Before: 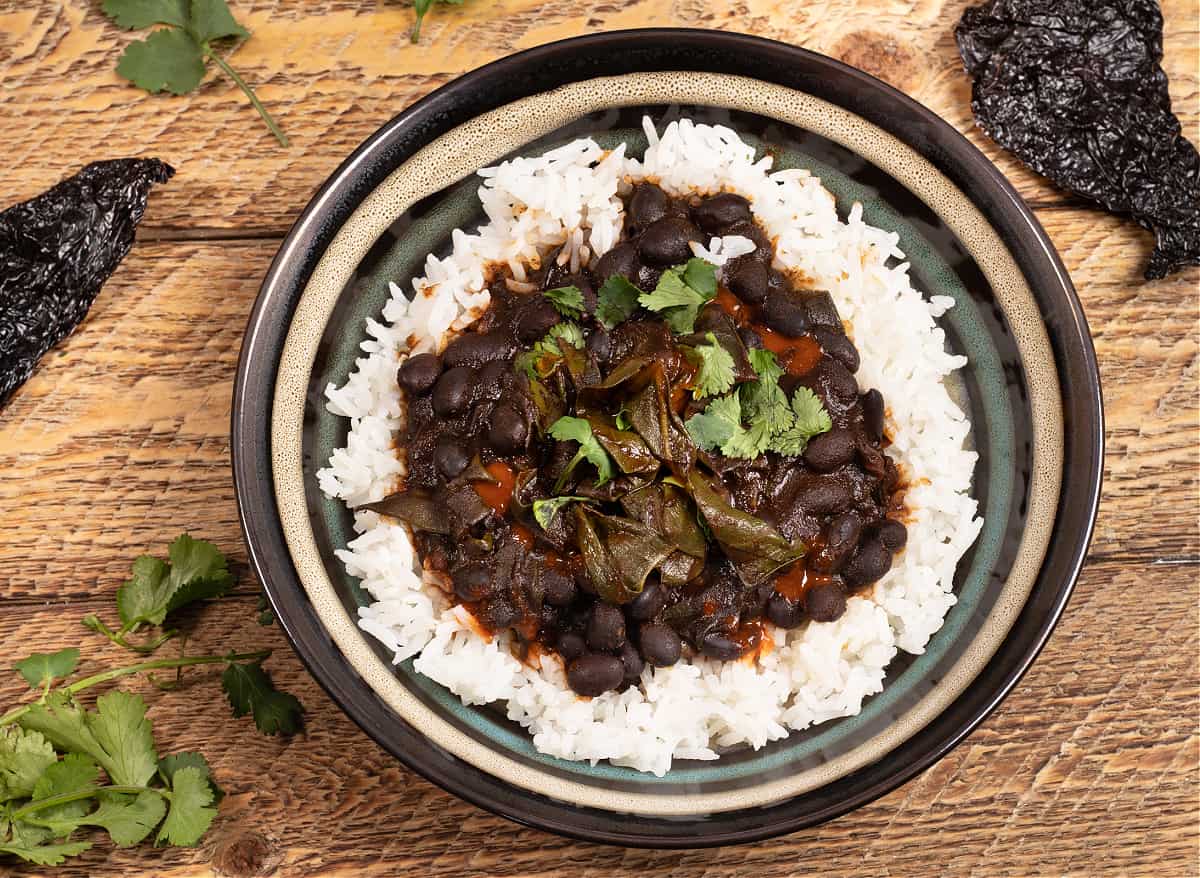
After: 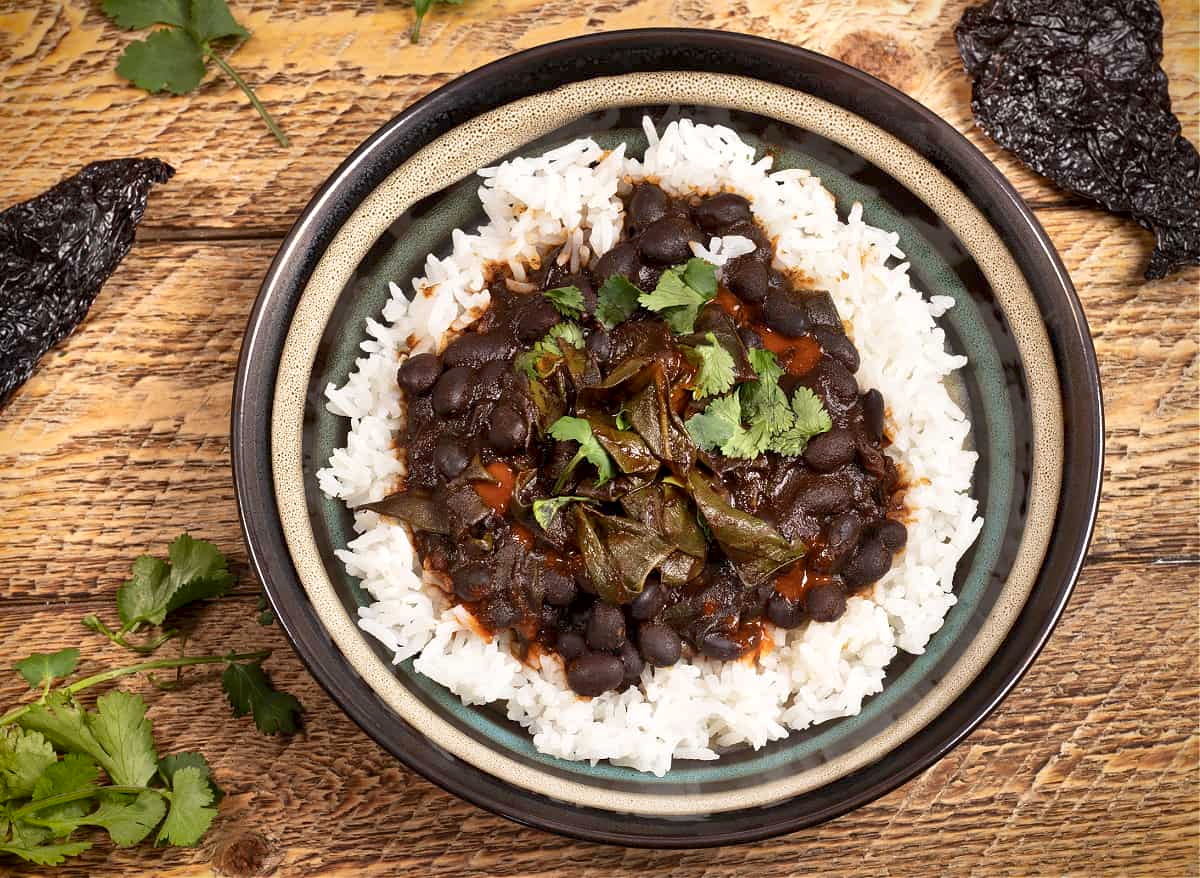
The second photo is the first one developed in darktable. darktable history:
local contrast: mode bilateral grid, contrast 20, coarseness 50, detail 150%, midtone range 0.2
rgb curve: curves: ch0 [(0, 0) (0.093, 0.159) (0.241, 0.265) (0.414, 0.42) (1, 1)], compensate middle gray true, preserve colors basic power
vignetting: fall-off start 88.53%, fall-off radius 44.2%, saturation 0.376, width/height ratio 1.161
